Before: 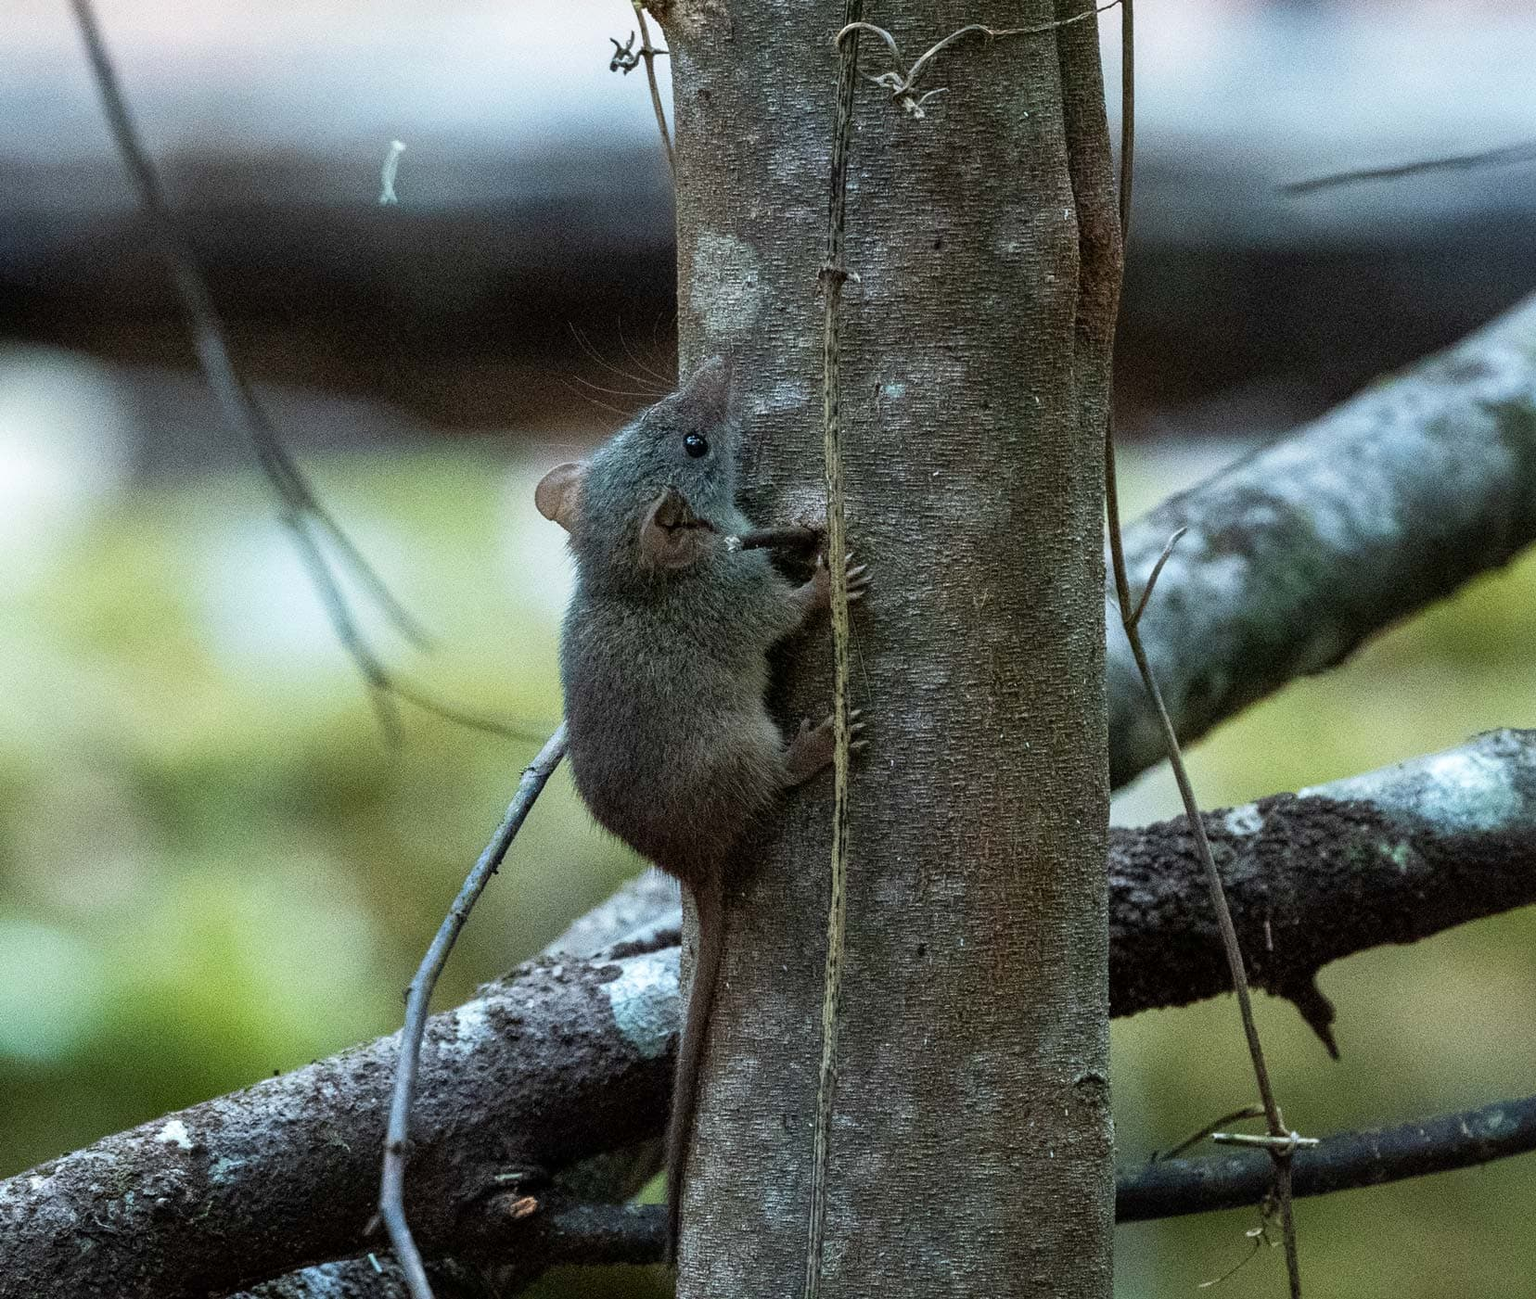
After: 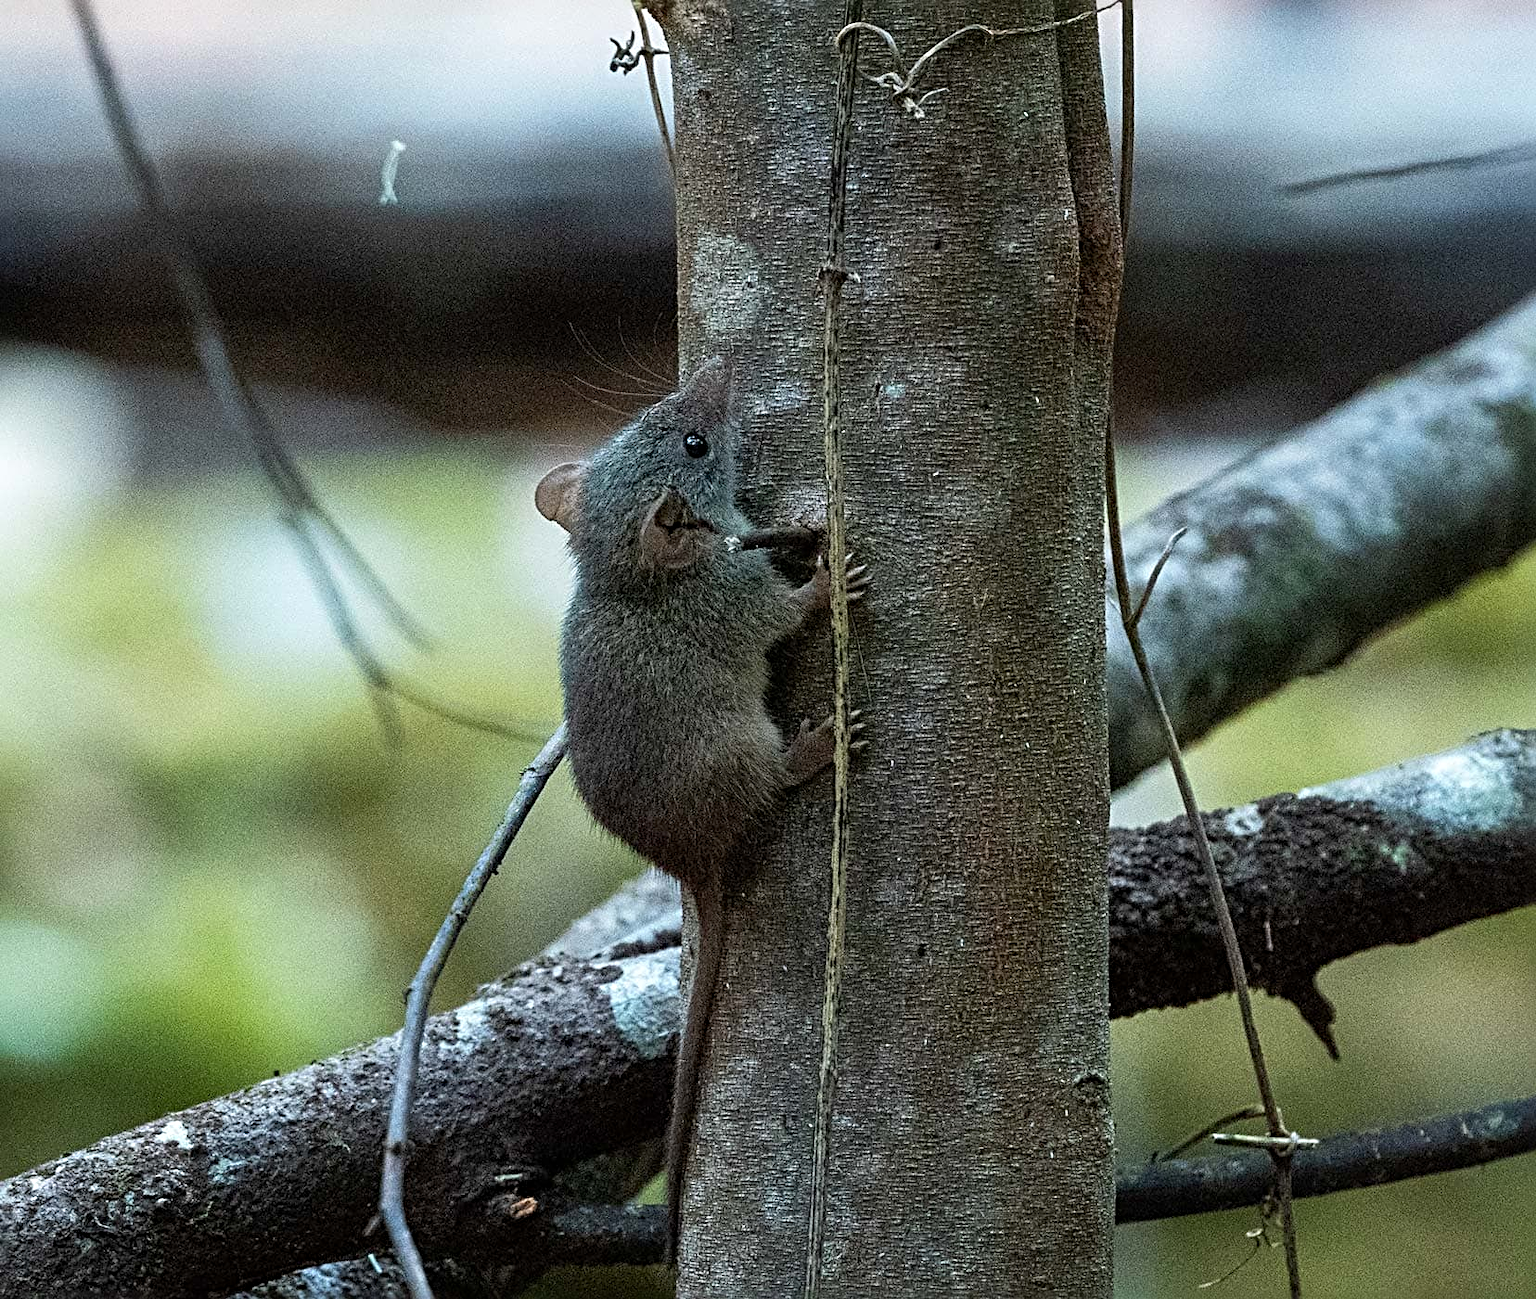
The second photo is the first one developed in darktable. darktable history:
sharpen: radius 3.997
